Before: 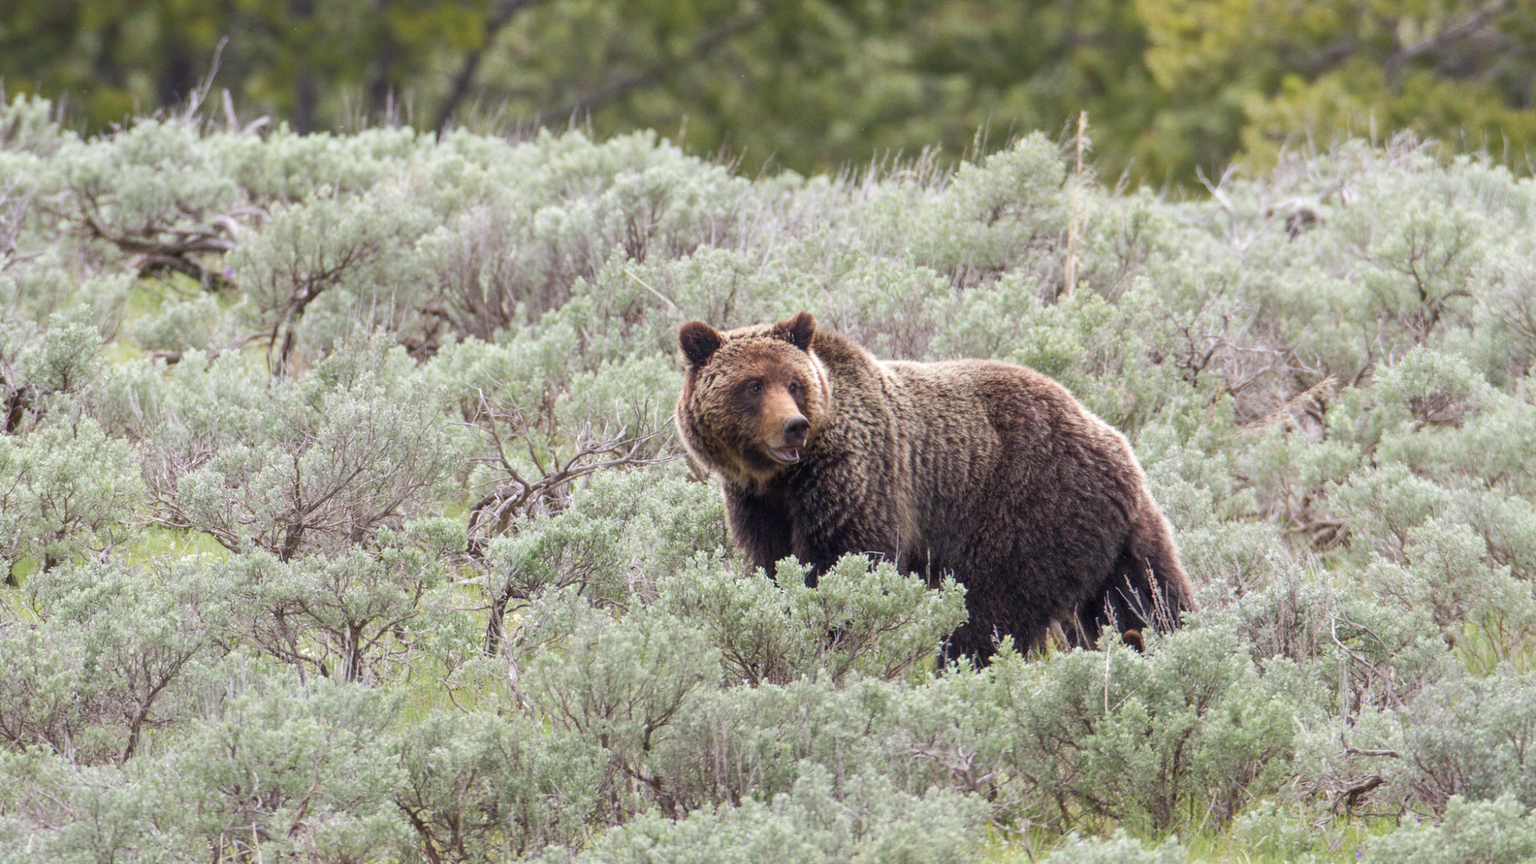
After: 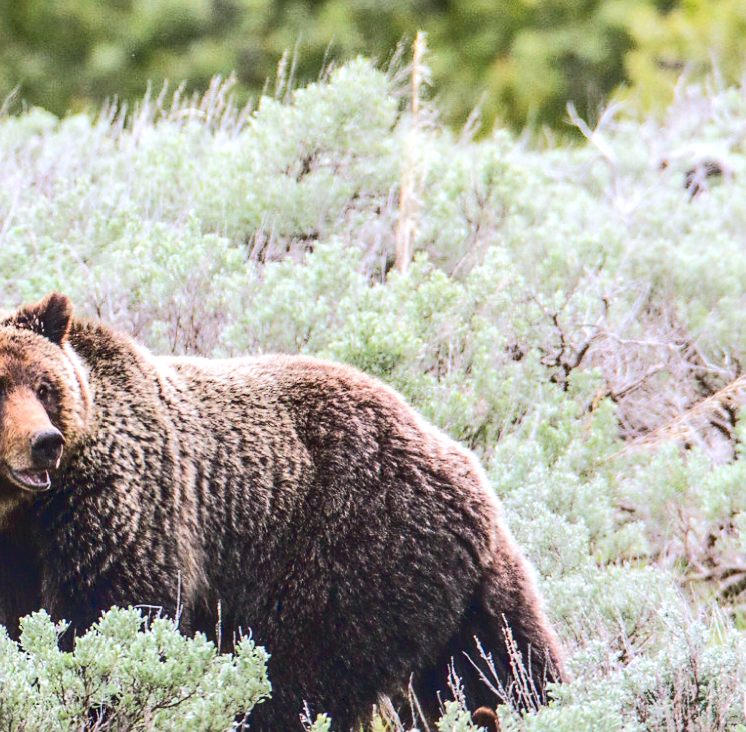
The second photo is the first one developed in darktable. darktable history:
contrast brightness saturation: contrast 0.098, brightness 0.016, saturation 0.025
crop and rotate: left 49.527%, top 10.094%, right 13.164%, bottom 24.784%
local contrast: on, module defaults
tone curve: curves: ch0 [(0, 0) (0.003, 0.062) (0.011, 0.07) (0.025, 0.083) (0.044, 0.094) (0.069, 0.105) (0.1, 0.117) (0.136, 0.136) (0.177, 0.164) (0.224, 0.201) (0.277, 0.256) (0.335, 0.335) (0.399, 0.424) (0.468, 0.529) (0.543, 0.641) (0.623, 0.725) (0.709, 0.787) (0.801, 0.849) (0.898, 0.917) (1, 1)], color space Lab, linked channels, preserve colors none
shadows and highlights: shadows -28.59, highlights 29.83
sharpen: radius 1.903, amount 0.414, threshold 1.479
color balance rgb: shadows lift › chroma 2.055%, shadows lift › hue 135.26°, highlights gain › luminance 16.951%, highlights gain › chroma 2.933%, highlights gain › hue 263.31°, perceptual saturation grading › global saturation 19.705%
